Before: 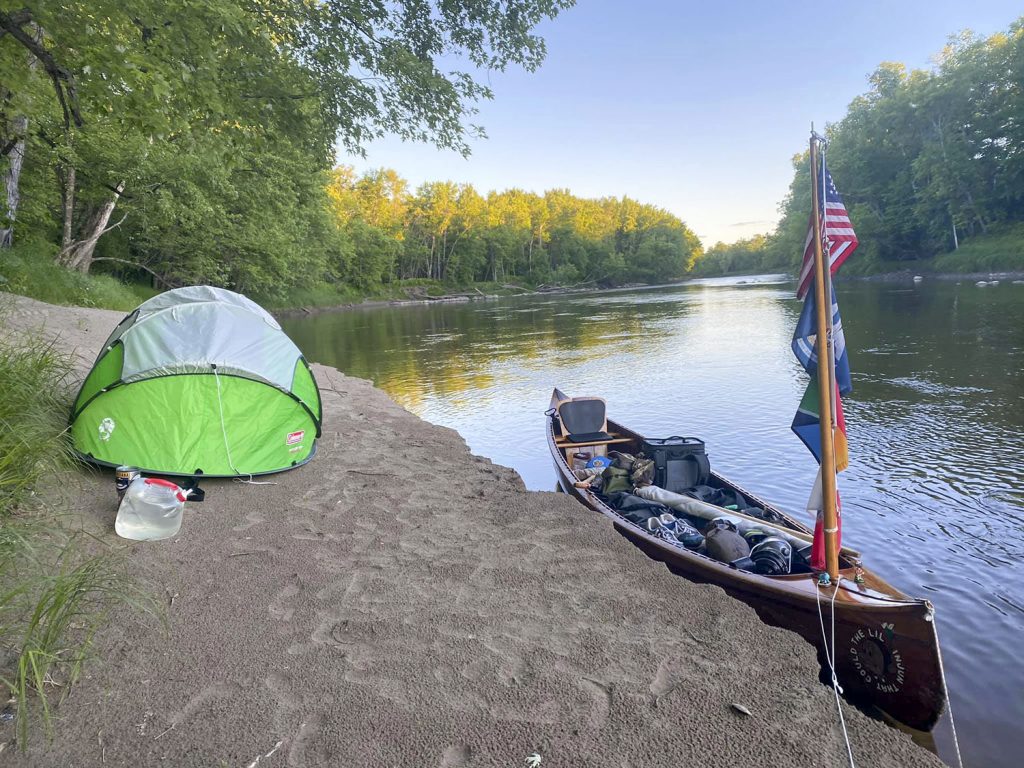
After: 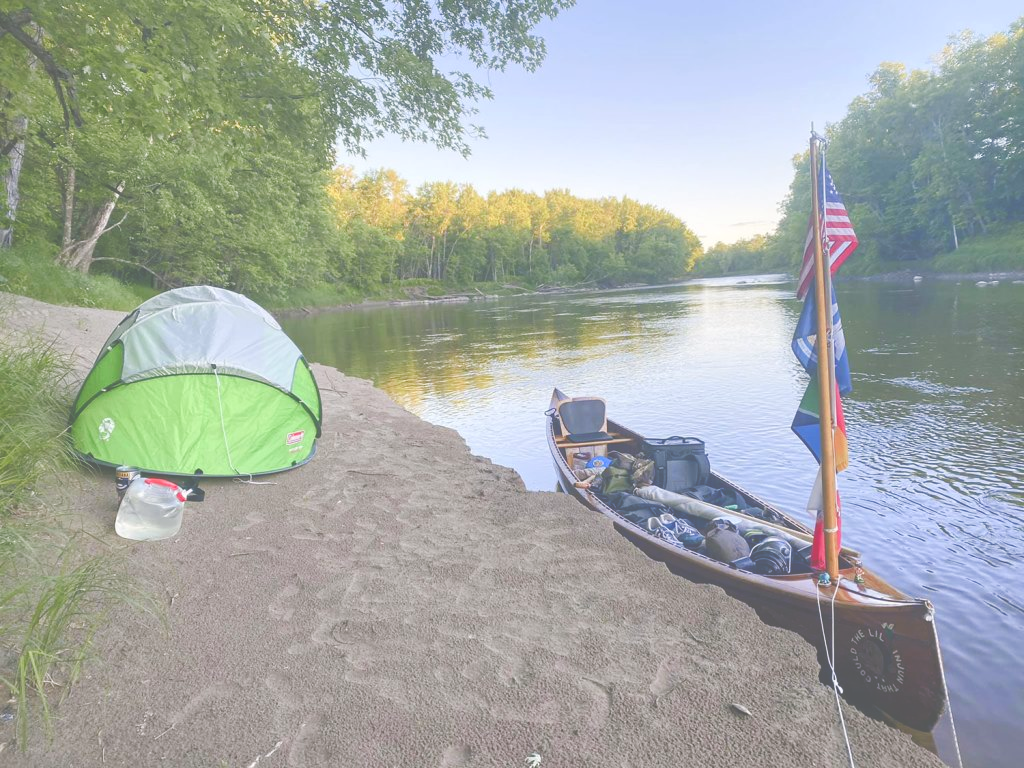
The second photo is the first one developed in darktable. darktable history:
levels: mode automatic
exposure: black level correction -0.041, exposure 0.064 EV, compensate highlight preservation false
color balance rgb: shadows lift › chroma 1%, shadows lift › hue 113°, highlights gain › chroma 0.2%, highlights gain › hue 333°, perceptual saturation grading › global saturation 20%, perceptual saturation grading › highlights -50%, perceptual saturation grading › shadows 25%, contrast -30%
